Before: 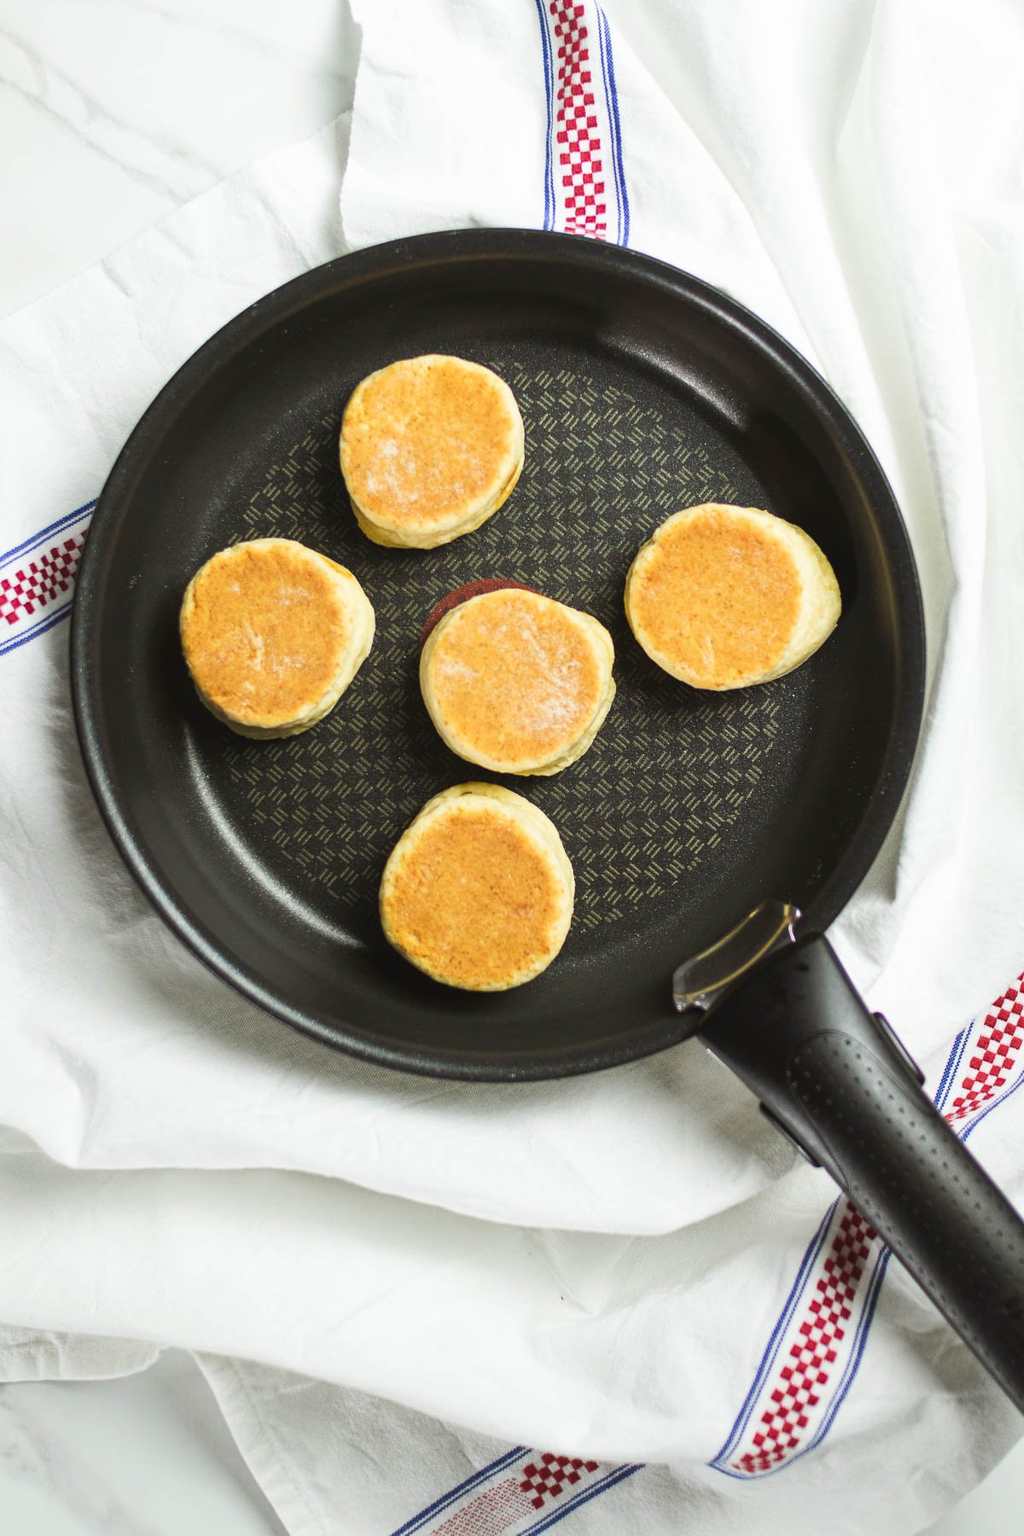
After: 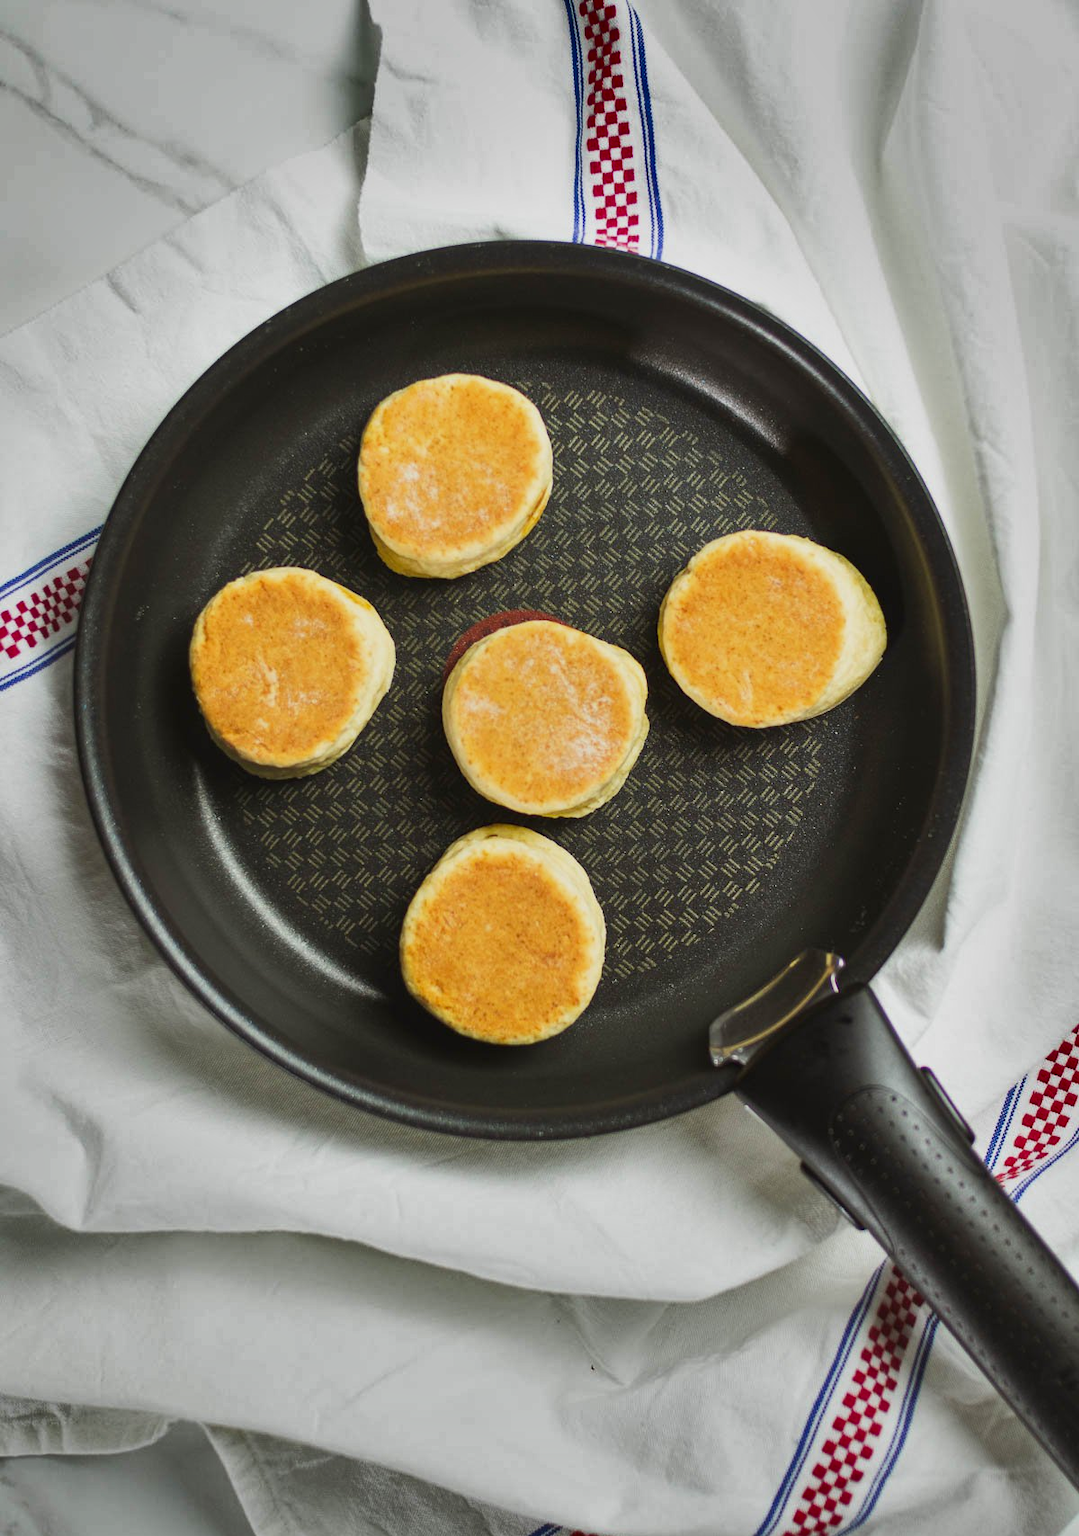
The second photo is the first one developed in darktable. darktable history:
shadows and highlights: shadows 79.93, white point adjustment -9.03, highlights -61.22, soften with gaussian
crop and rotate: top 0.008%, bottom 5.084%
